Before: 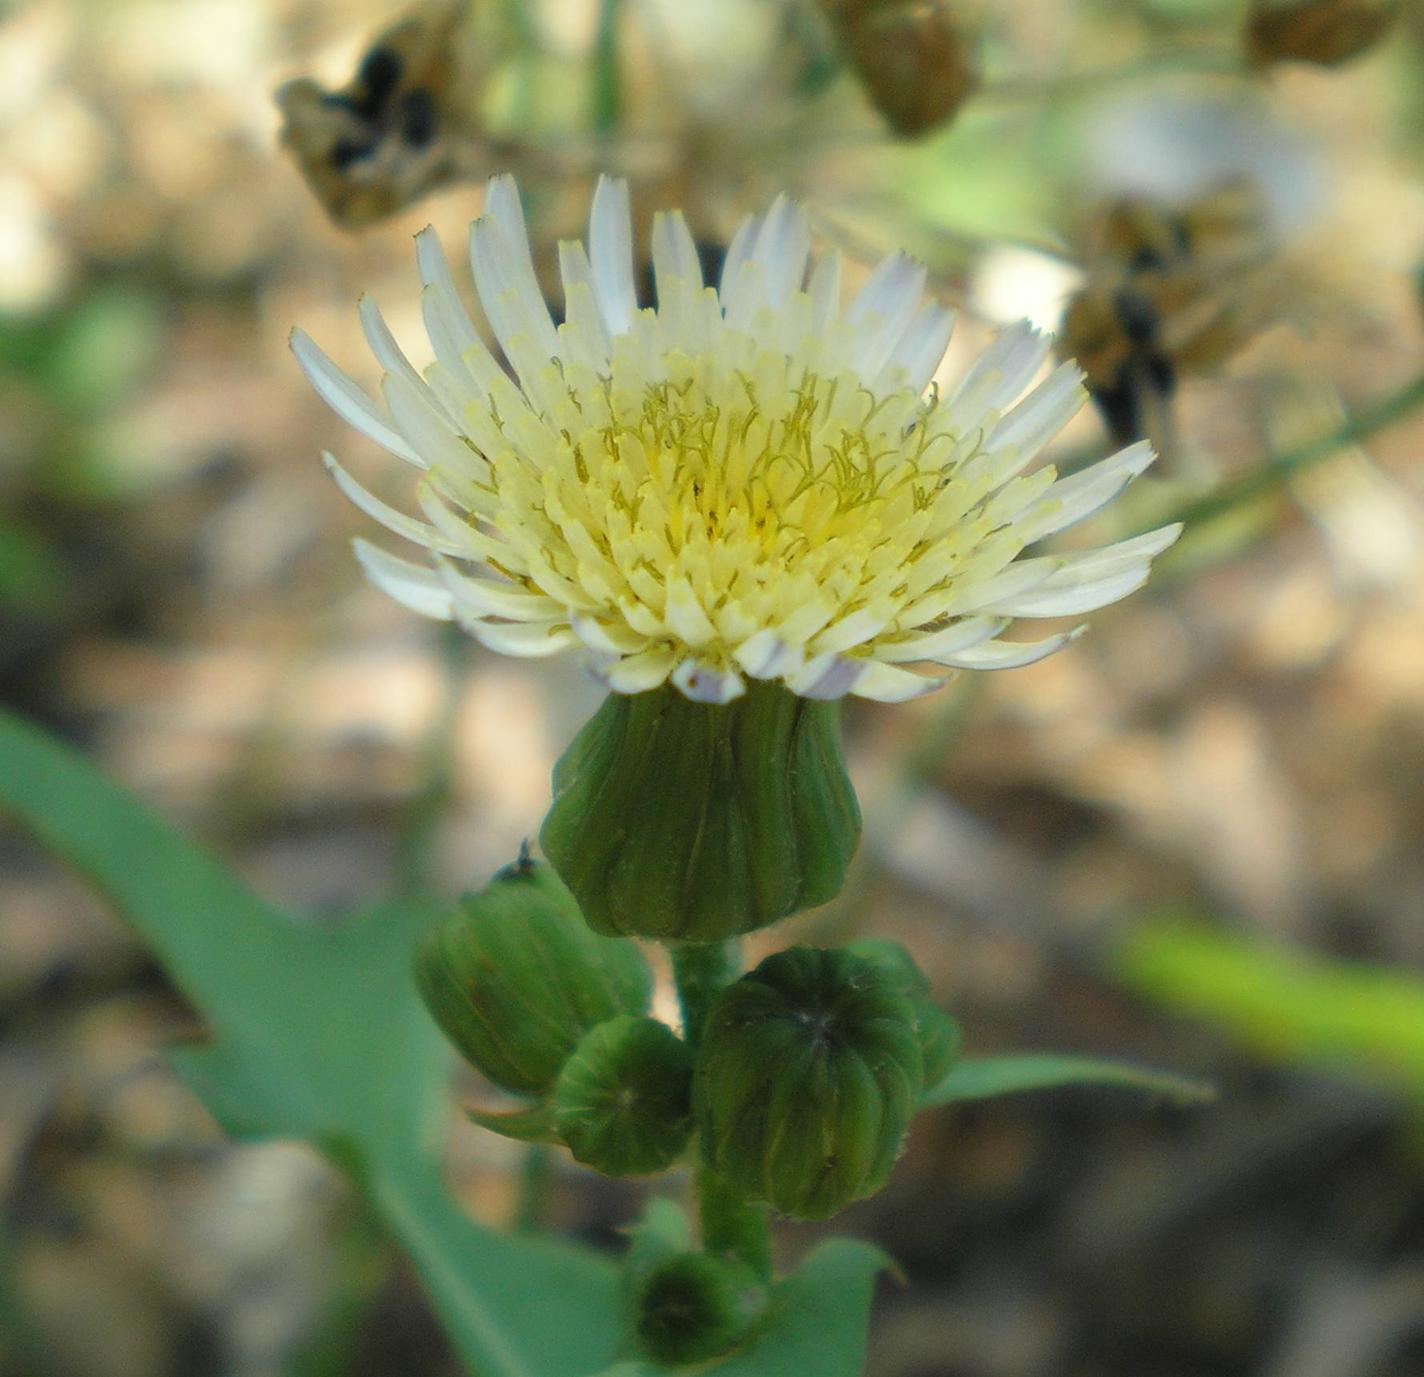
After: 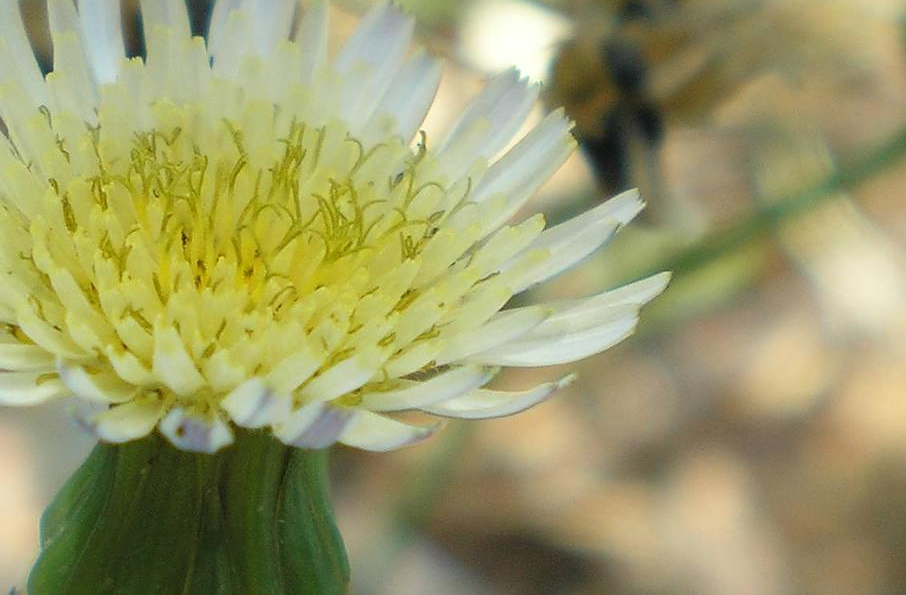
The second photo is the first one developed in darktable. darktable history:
sharpen: radius 0.969, amount 0.604
crop: left 36.005%, top 18.293%, right 0.31%, bottom 38.444%
